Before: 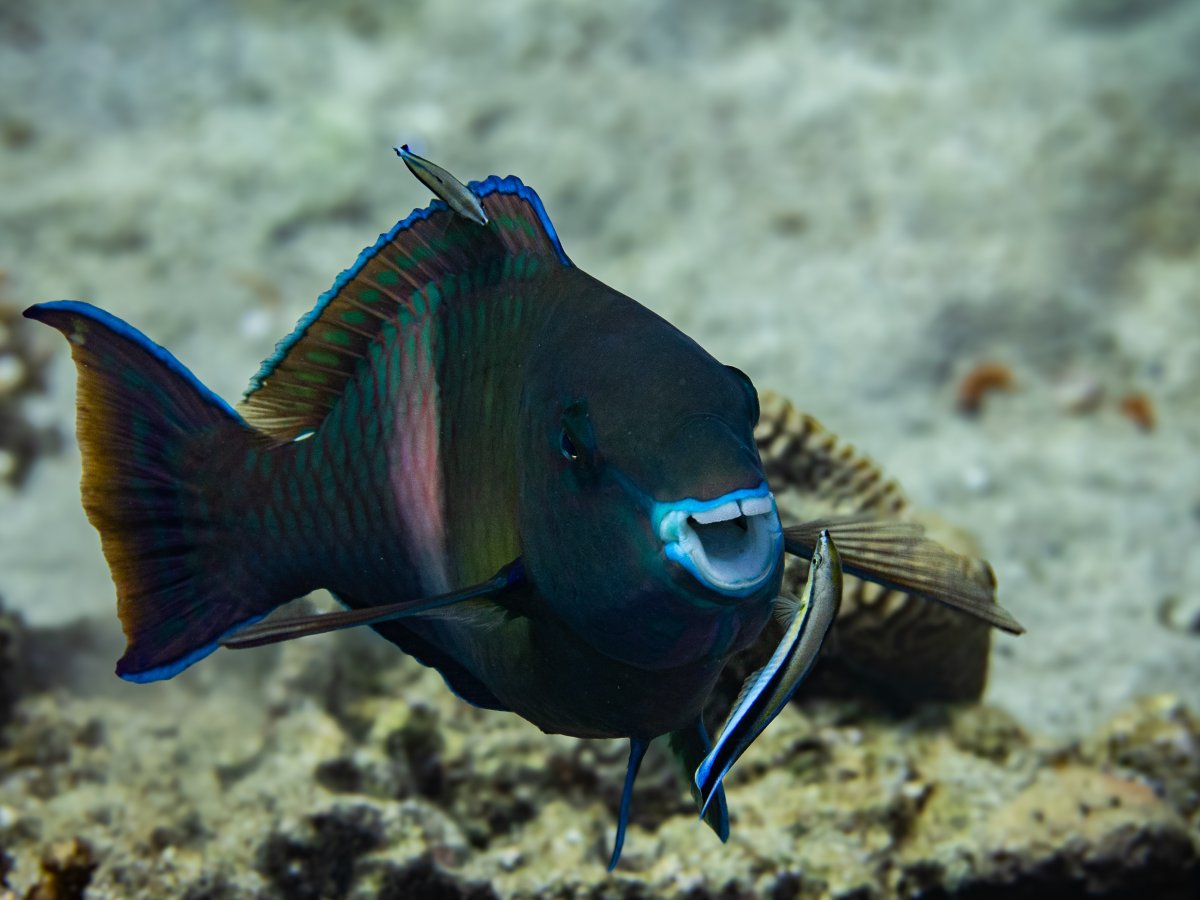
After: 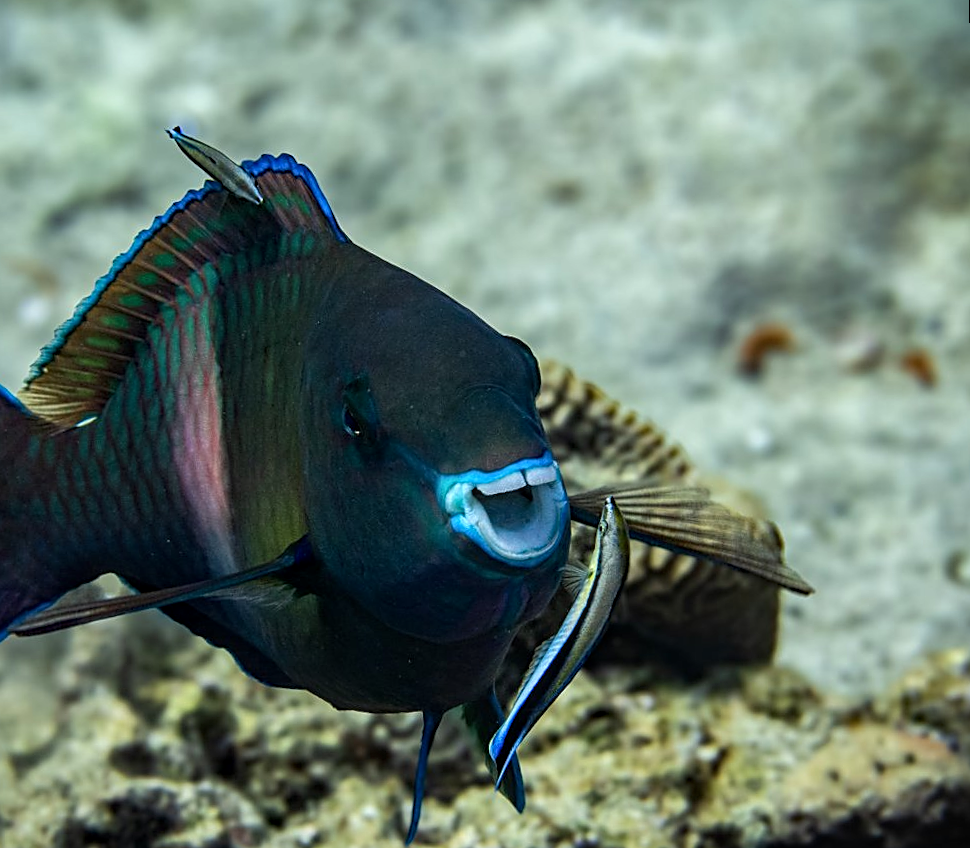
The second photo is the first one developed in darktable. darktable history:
local contrast: detail 130%
exposure: exposure -0.36 EV, compensate highlight preservation false
sharpen: on, module defaults
crop: left 17.582%, bottom 0.031%
rotate and perspective: rotation -2°, crop left 0.022, crop right 0.978, crop top 0.049, crop bottom 0.951
levels: levels [0, 0.43, 0.859]
